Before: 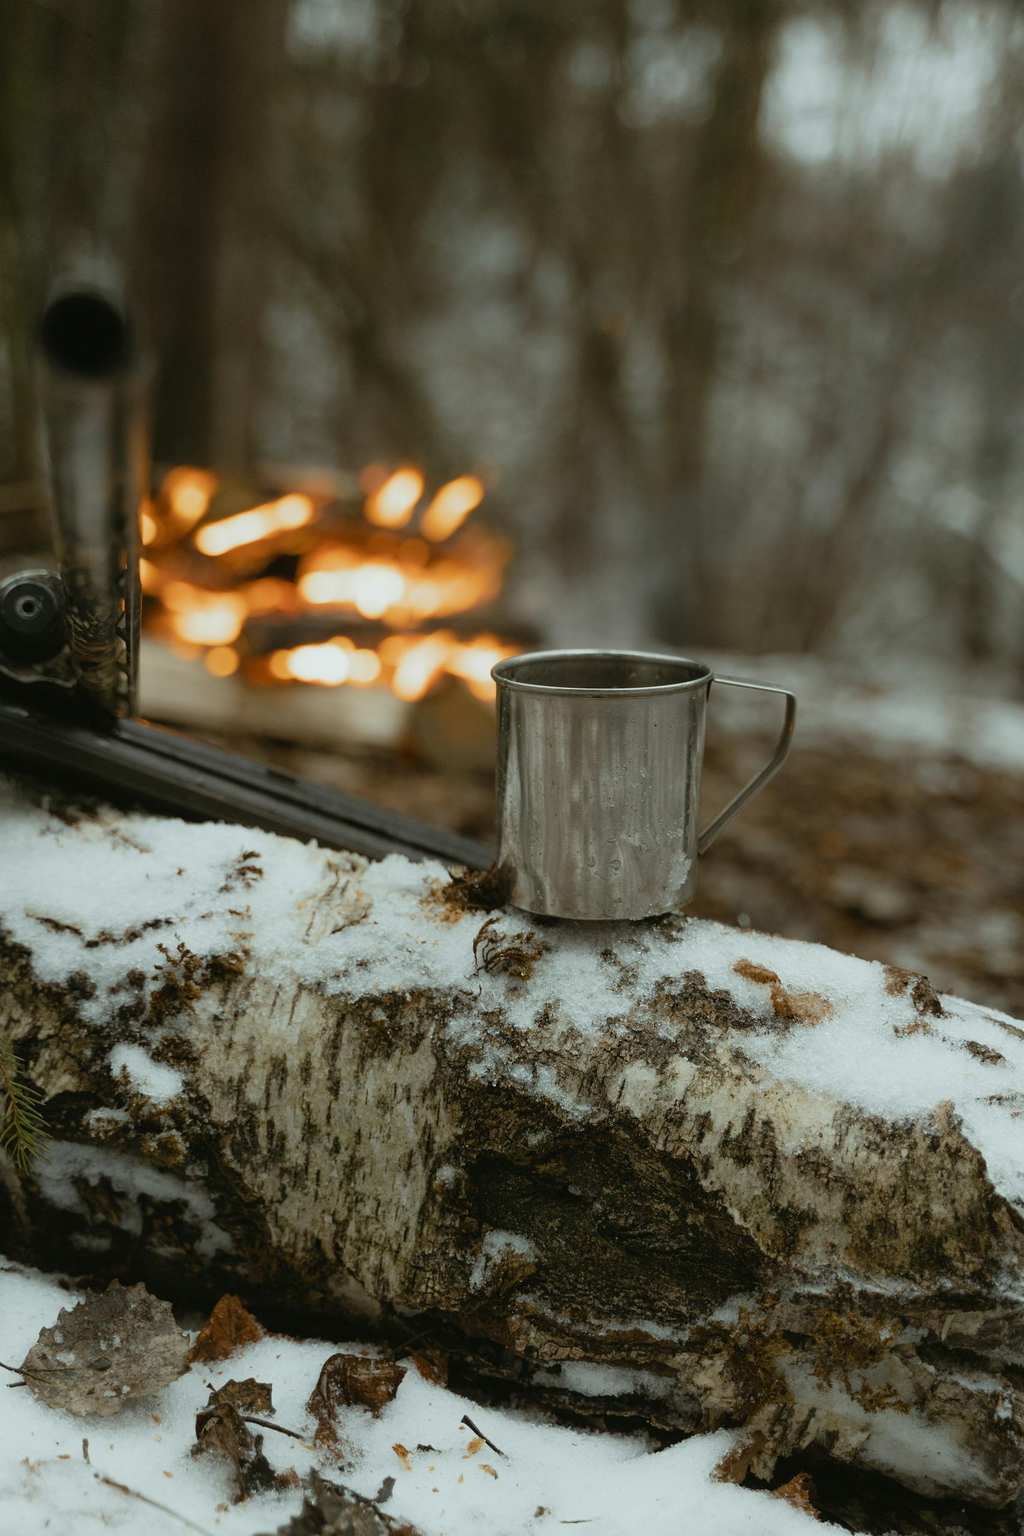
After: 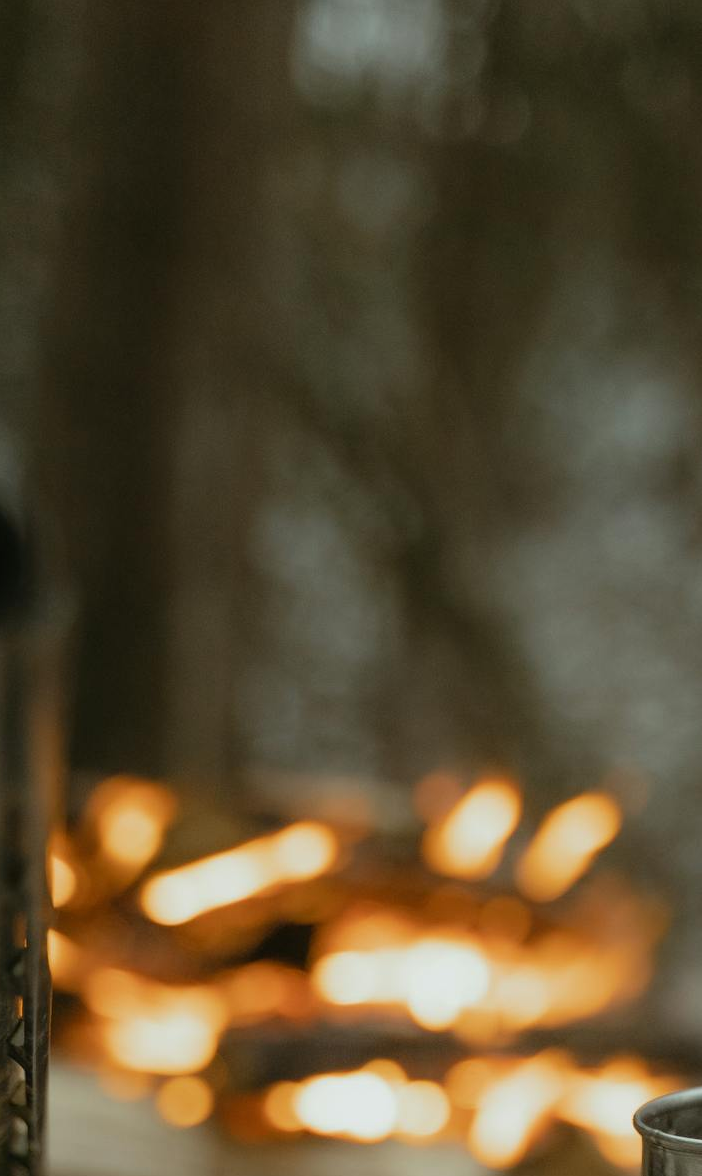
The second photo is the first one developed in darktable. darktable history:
crop and rotate: left 10.871%, top 0.076%, right 47.968%, bottom 53.98%
